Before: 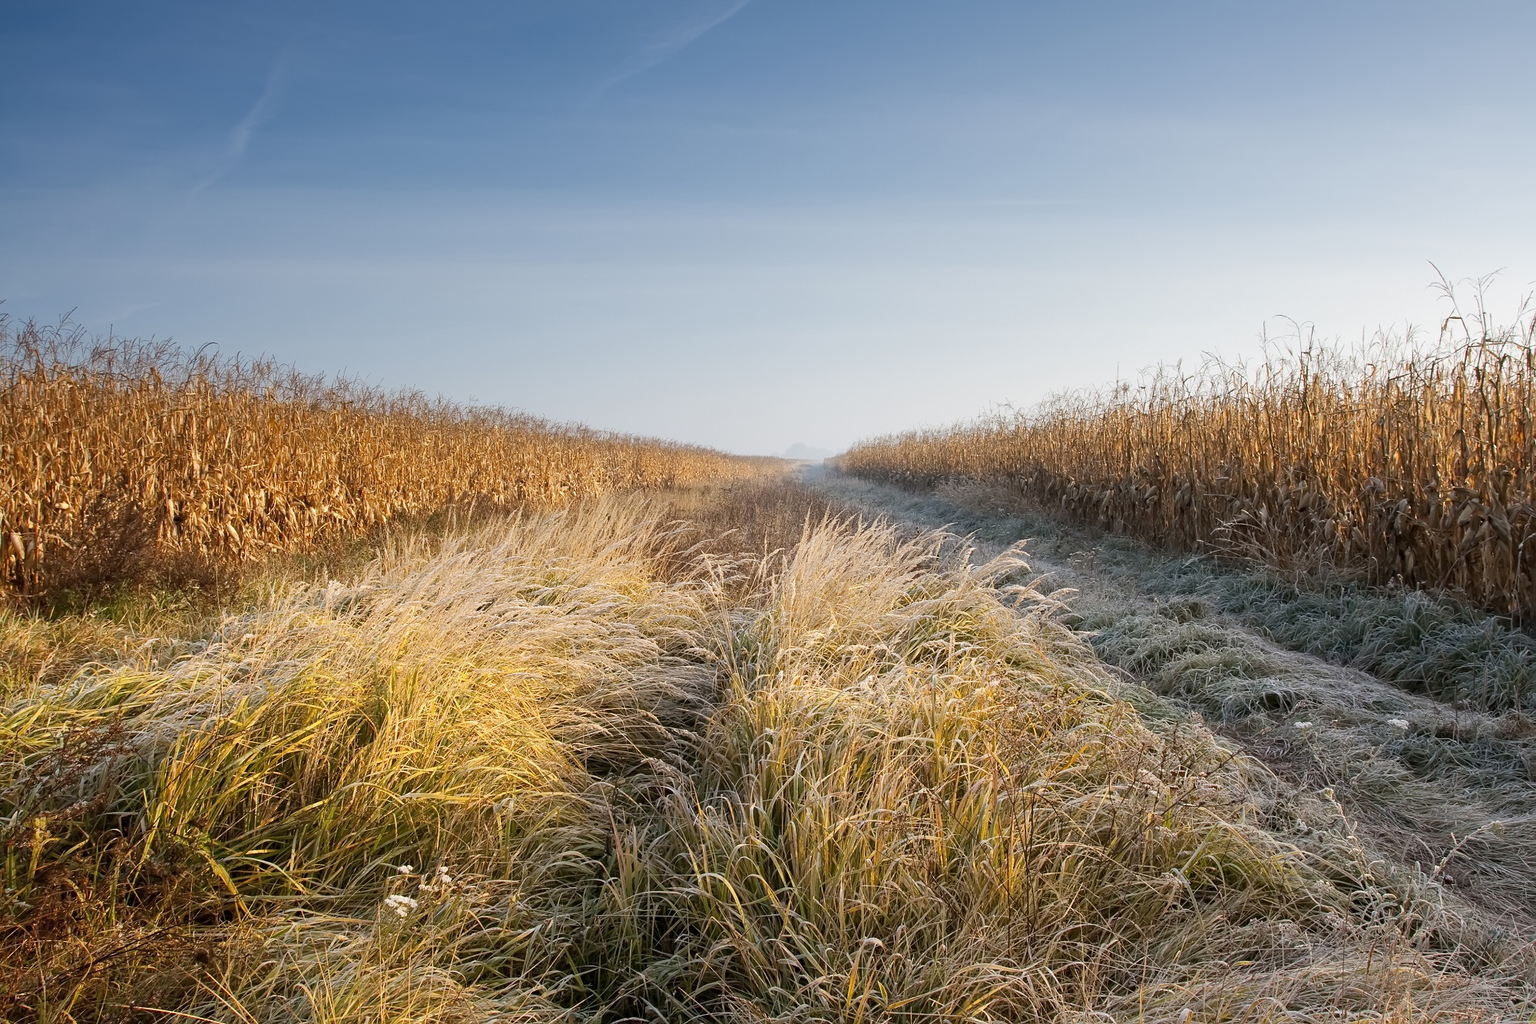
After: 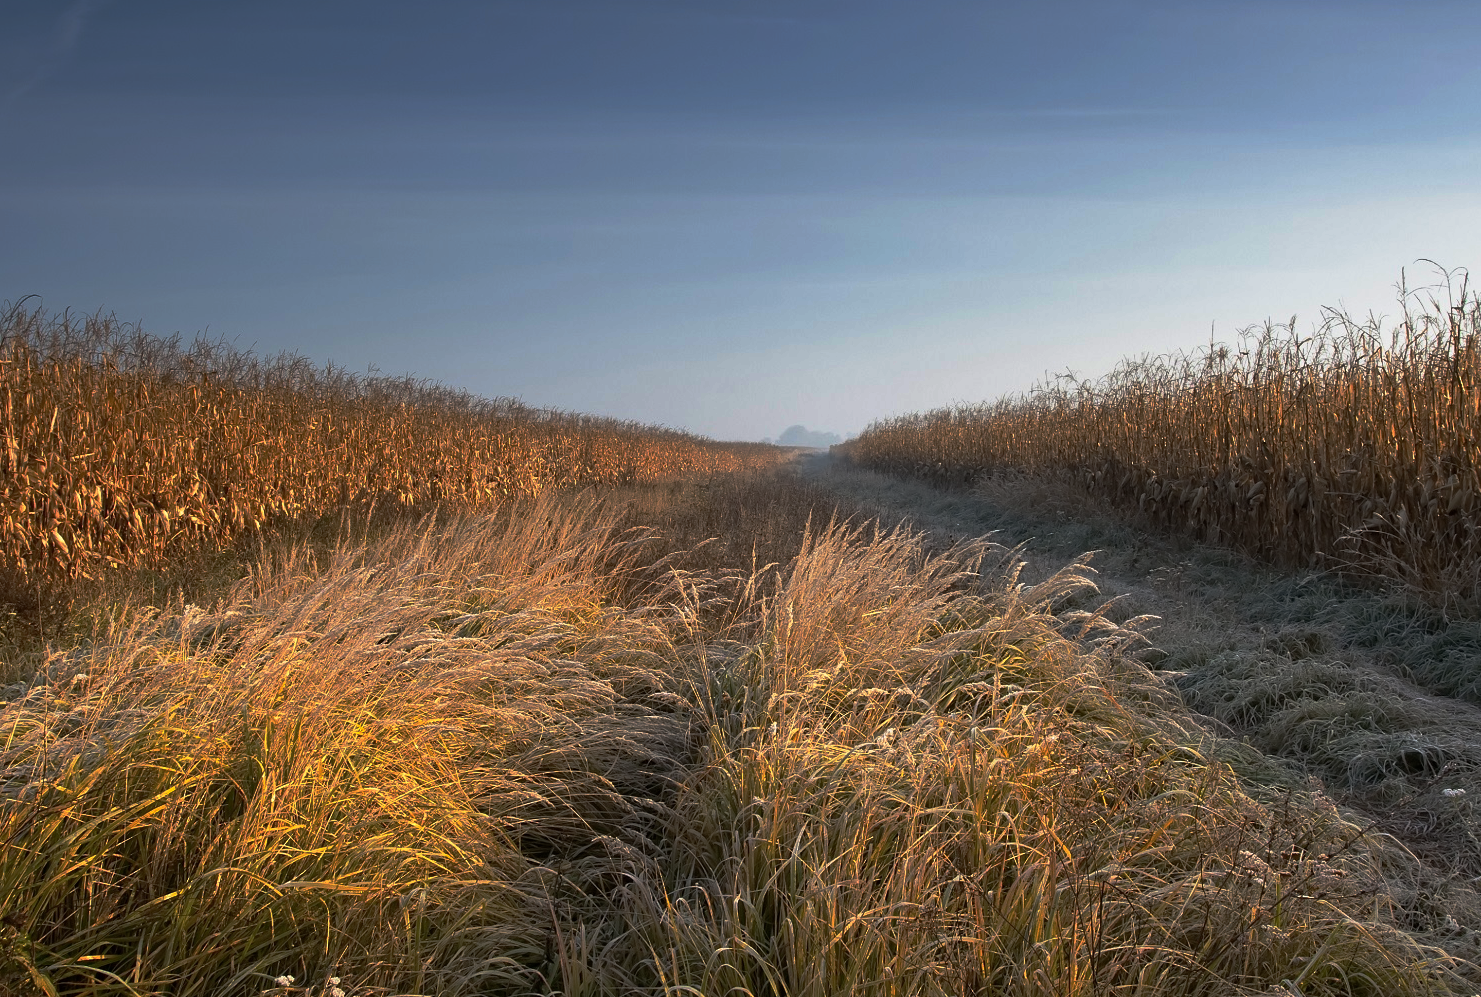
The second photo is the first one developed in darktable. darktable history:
crop and rotate: left 12.168%, top 11.356%, right 13.775%, bottom 13.842%
base curve: curves: ch0 [(0, 0) (0.564, 0.291) (0.802, 0.731) (1, 1)], preserve colors none
